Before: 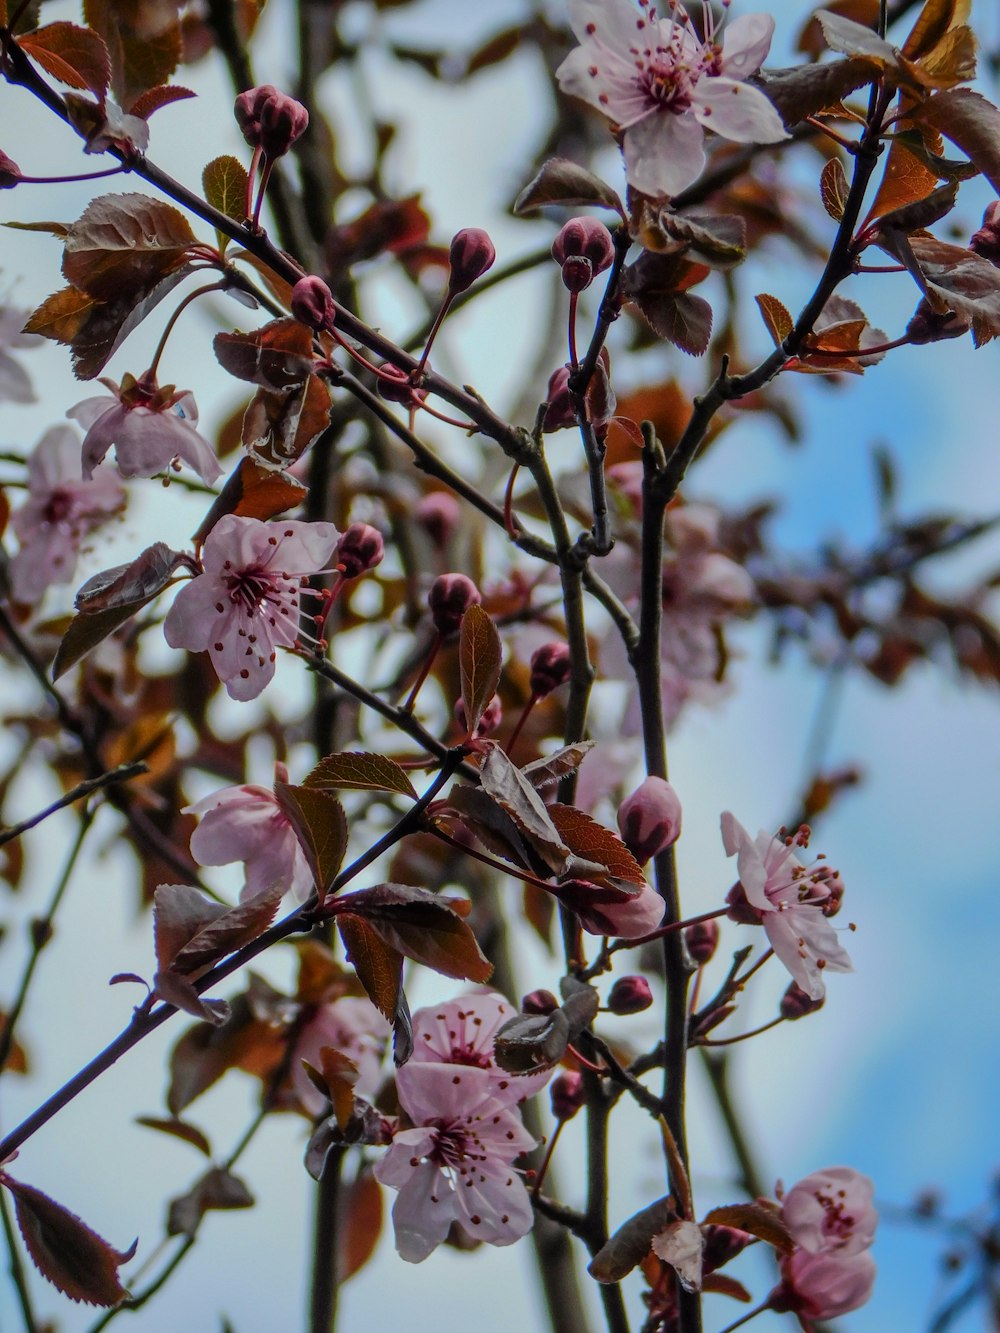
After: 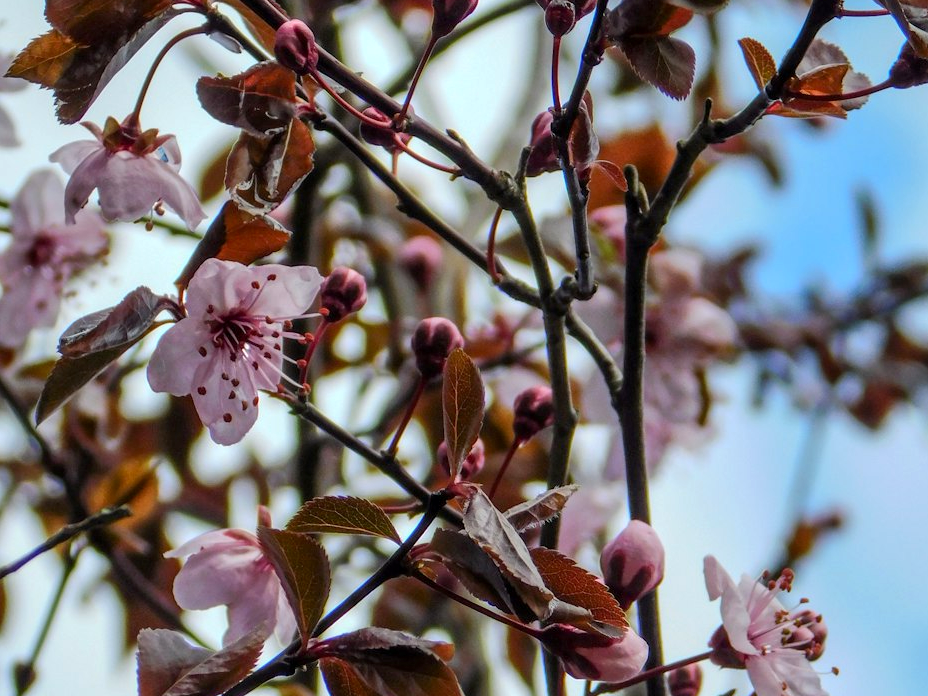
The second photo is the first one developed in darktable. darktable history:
exposure: black level correction 0.001, exposure 0.5 EV, compensate exposure bias true, compensate highlight preservation false
crop: left 1.744%, top 19.225%, right 5.069%, bottom 28.357%
